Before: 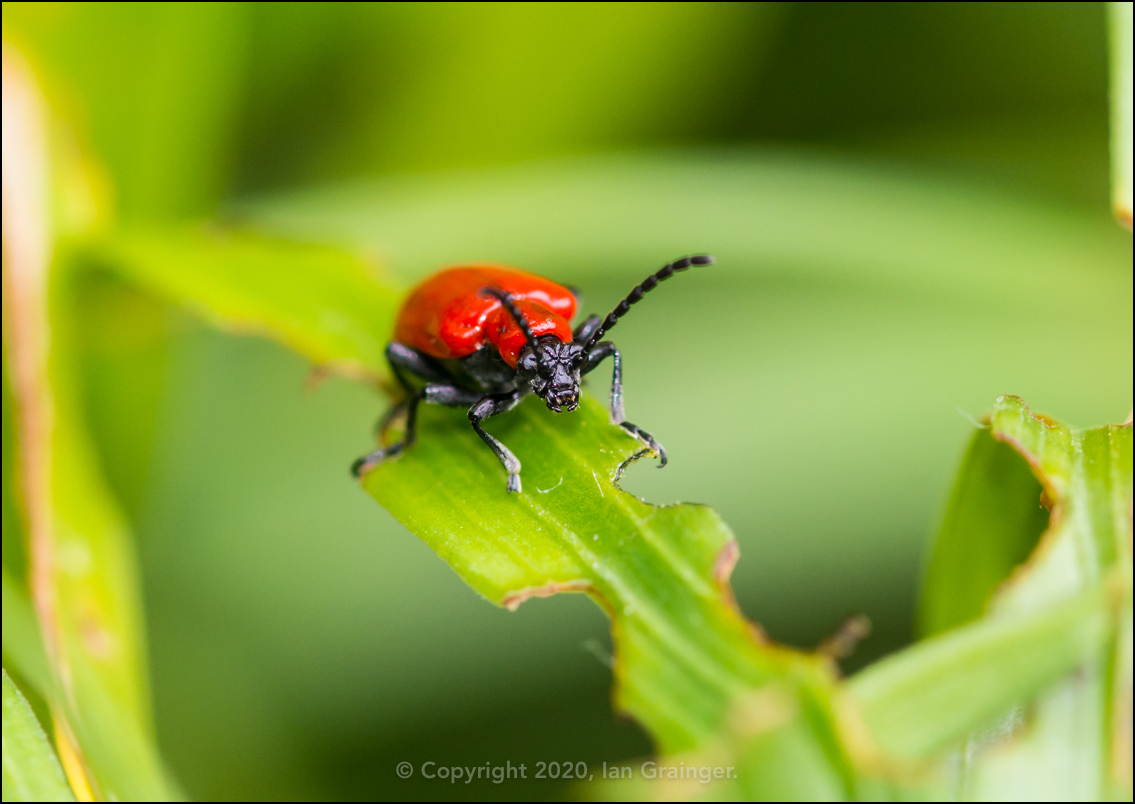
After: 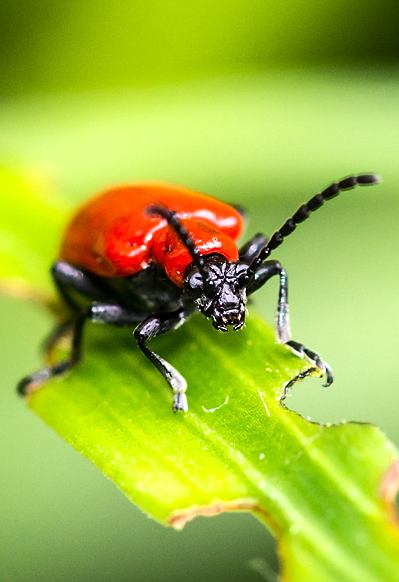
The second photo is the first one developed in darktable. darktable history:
sharpen: radius 0.969, amount 0.604
tone equalizer: -8 EV -0.75 EV, -7 EV -0.7 EV, -6 EV -0.6 EV, -5 EV -0.4 EV, -3 EV 0.4 EV, -2 EV 0.6 EV, -1 EV 0.7 EV, +0 EV 0.75 EV, edges refinement/feathering 500, mask exposure compensation -1.57 EV, preserve details no
crop and rotate: left 29.476%, top 10.214%, right 35.32%, bottom 17.333%
